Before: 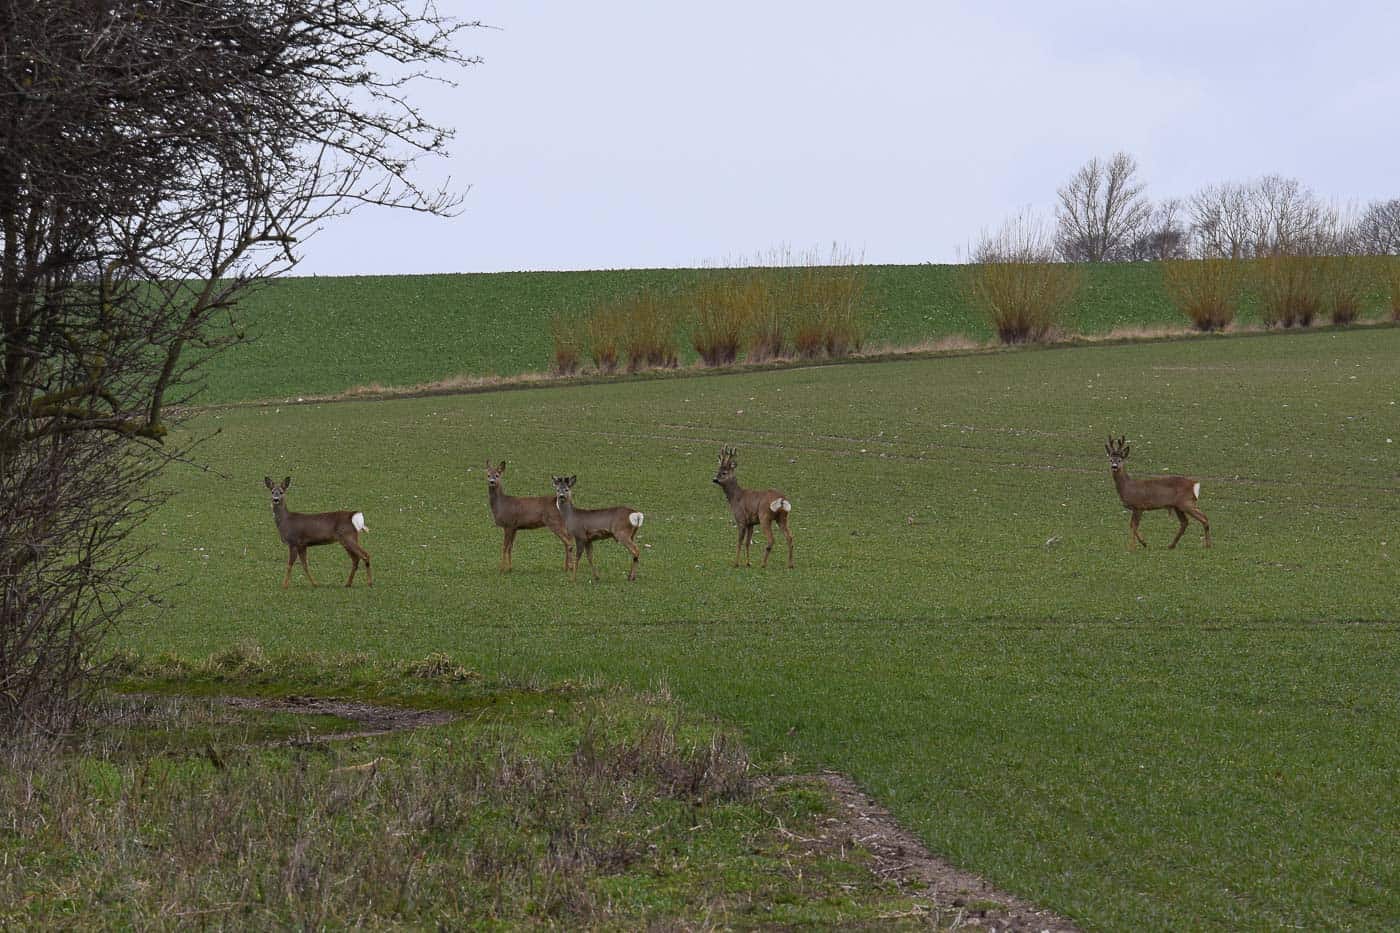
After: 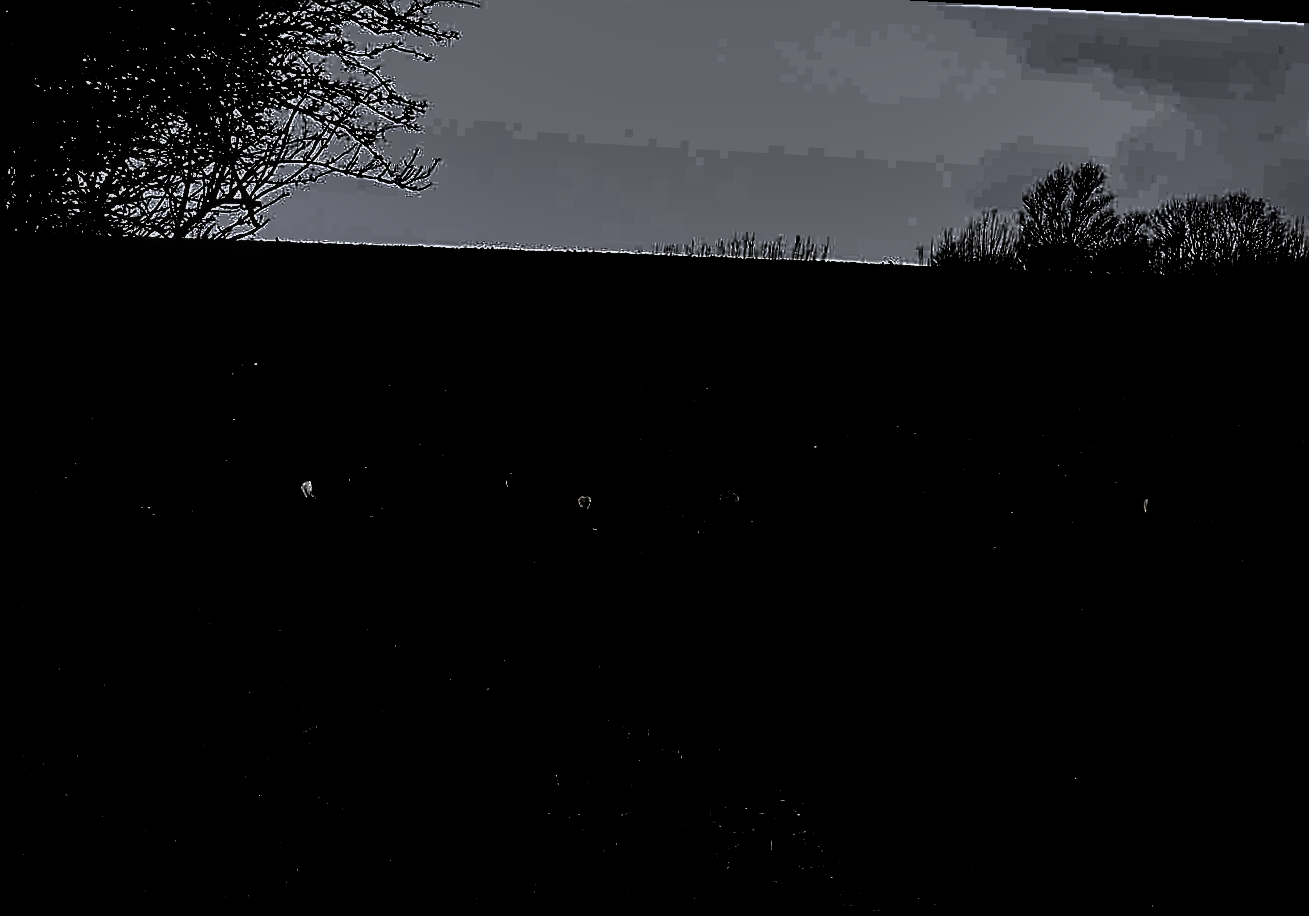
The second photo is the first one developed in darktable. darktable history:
local contrast: on, module defaults
sharpen: on, module defaults
shadows and highlights: on, module defaults
levels: levels [0.721, 0.937, 0.997]
exposure: exposure 0.202 EV, compensate highlight preservation false
crop and rotate: angle -3.26°, left 5.143%, top 5.219%, right 4.612%, bottom 4.093%
